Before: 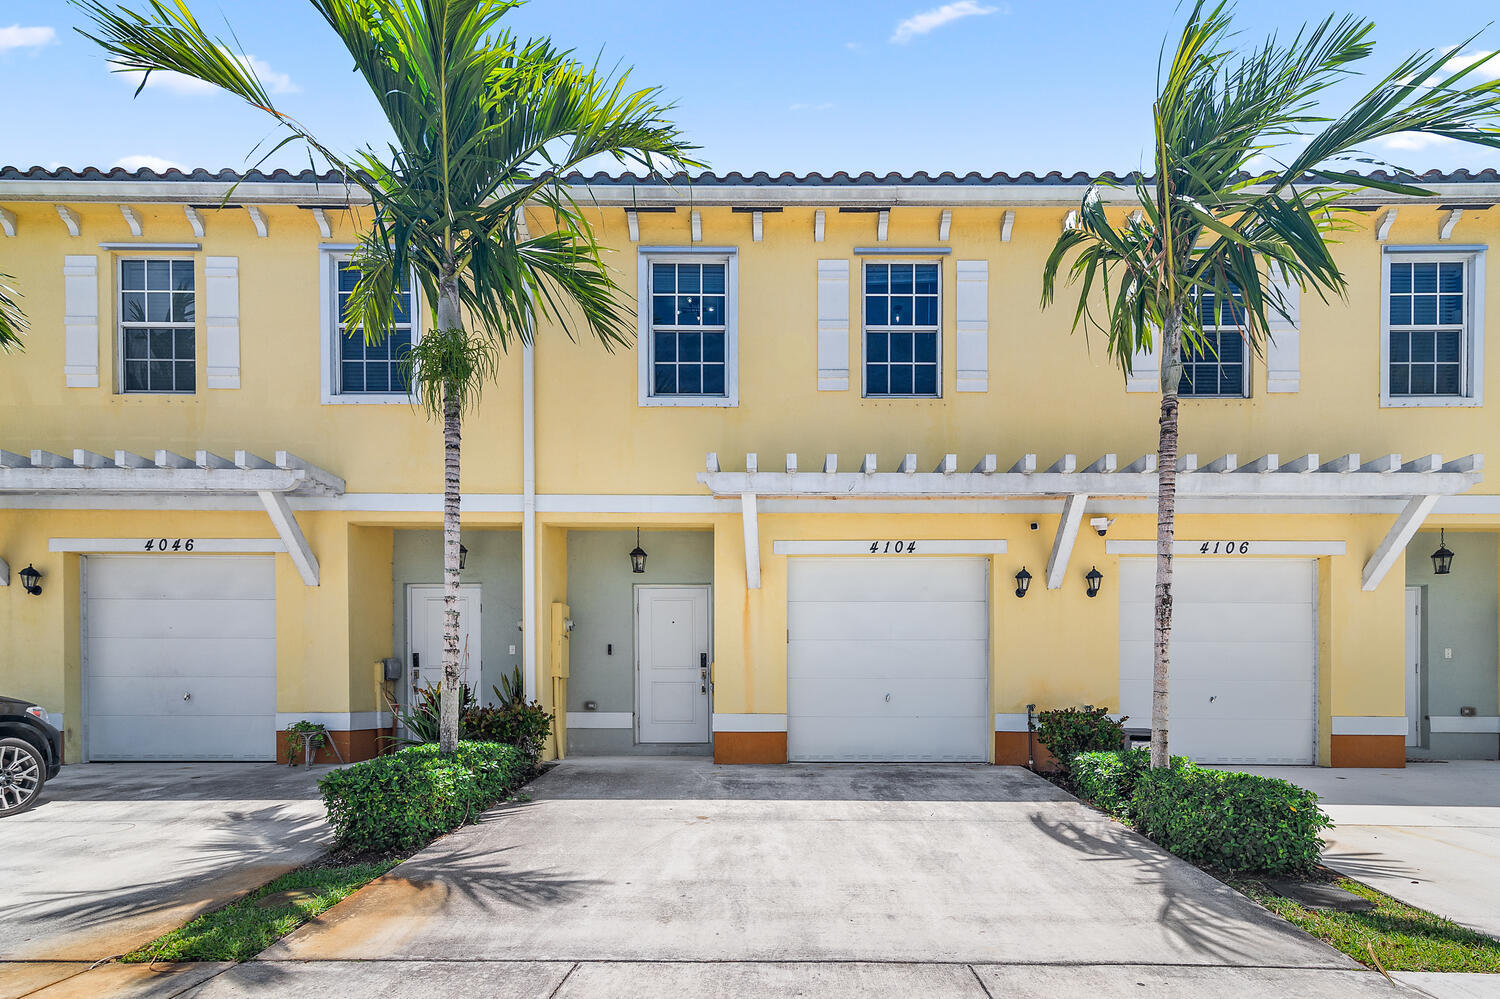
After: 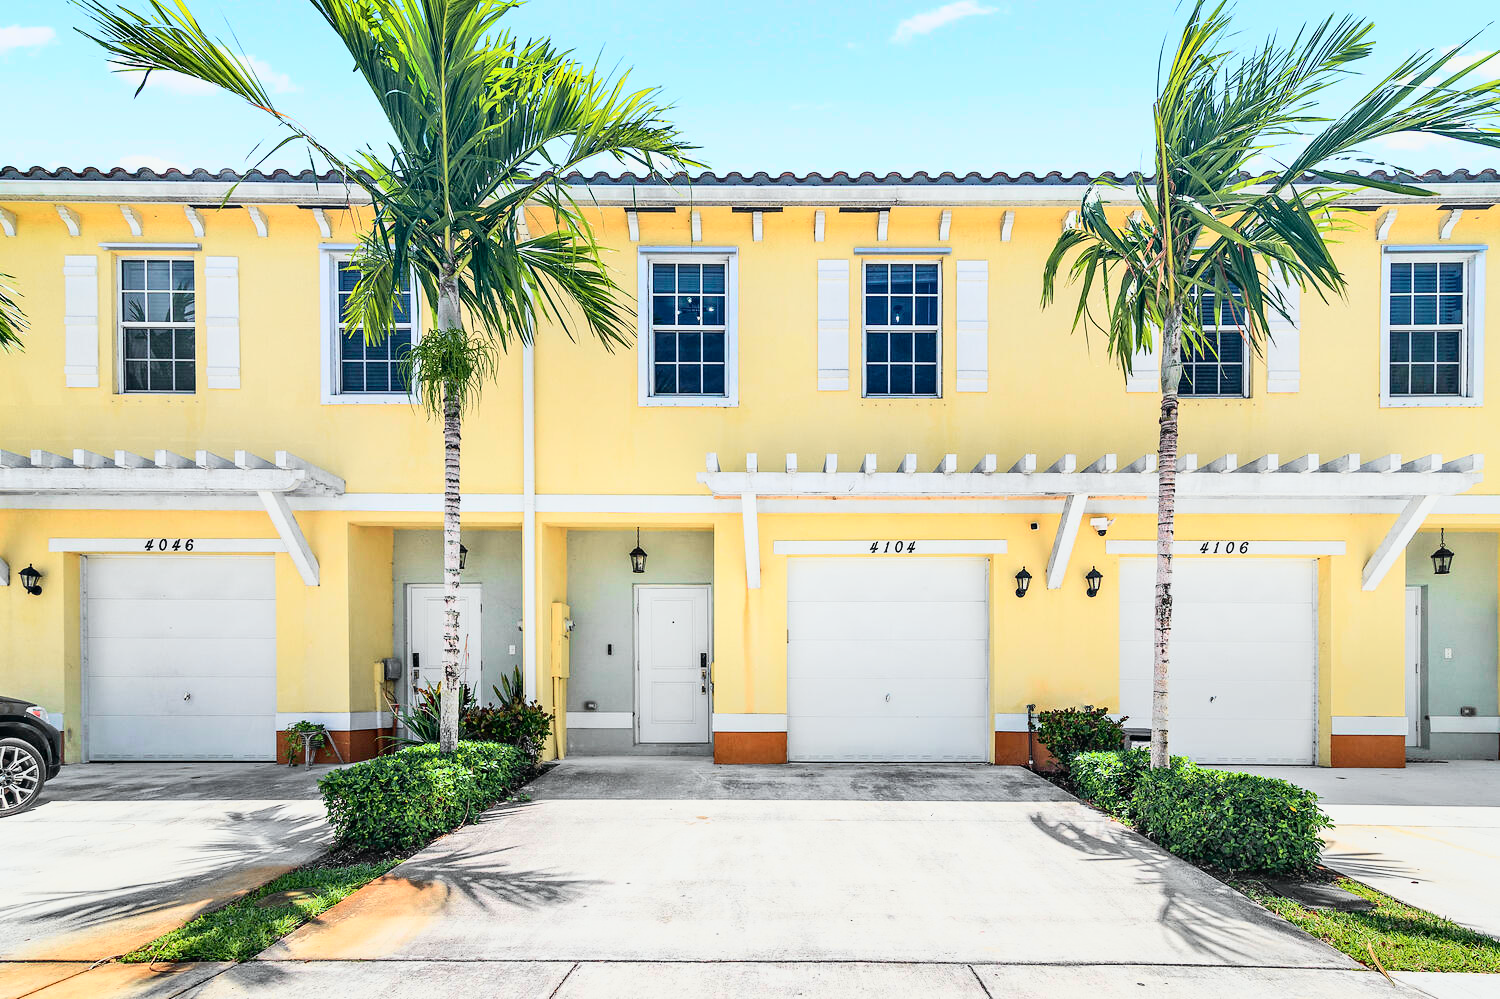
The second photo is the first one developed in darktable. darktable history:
tone curve: curves: ch0 [(0, 0) (0.131, 0.094) (0.326, 0.386) (0.481, 0.623) (0.593, 0.764) (0.812, 0.933) (1, 0.974)]; ch1 [(0, 0) (0.366, 0.367) (0.475, 0.453) (0.494, 0.493) (0.504, 0.497) (0.553, 0.584) (1, 1)]; ch2 [(0, 0) (0.333, 0.346) (0.375, 0.375) (0.424, 0.43) (0.476, 0.492) (0.502, 0.503) (0.533, 0.556) (0.566, 0.599) (0.614, 0.653) (1, 1)], color space Lab, independent channels, preserve colors none
